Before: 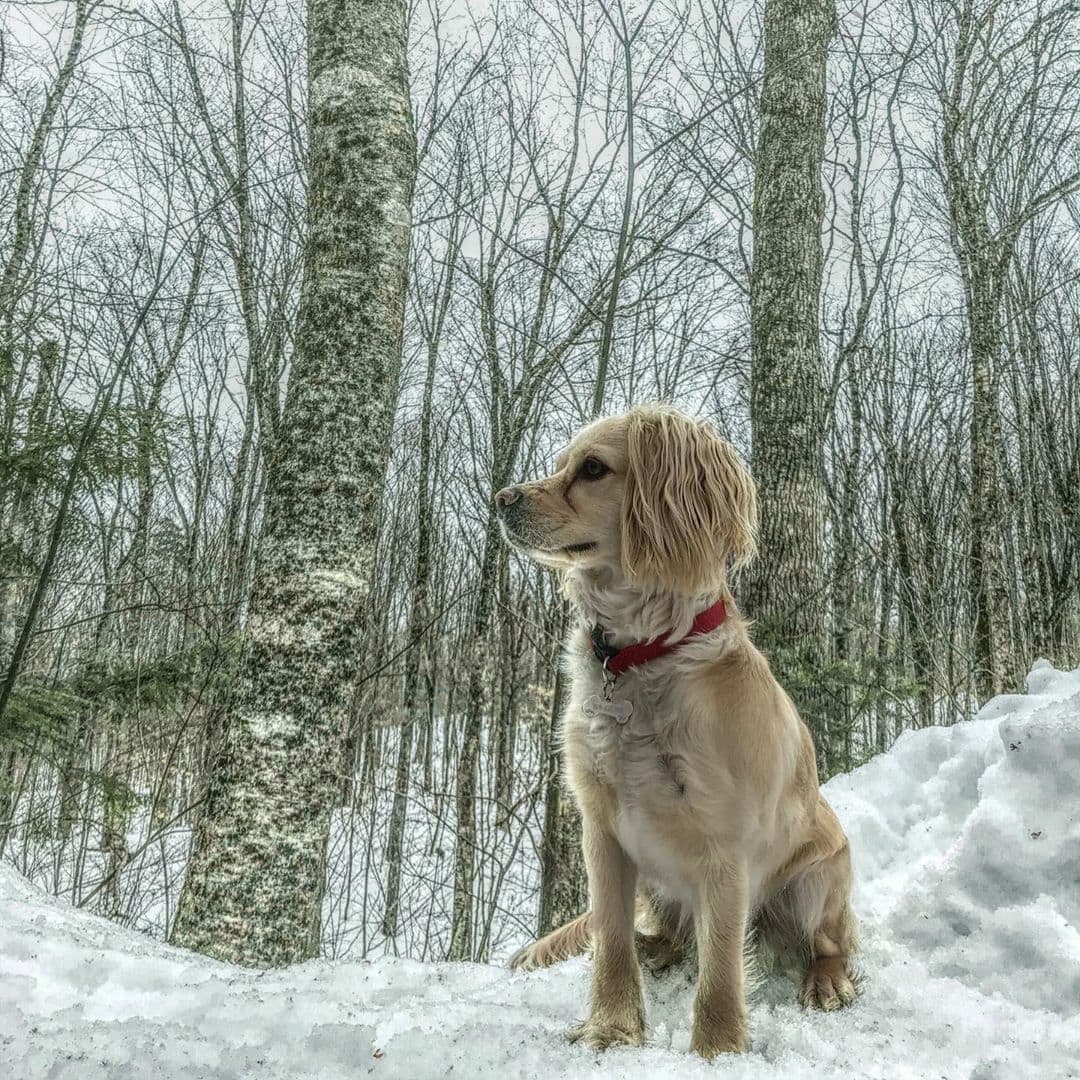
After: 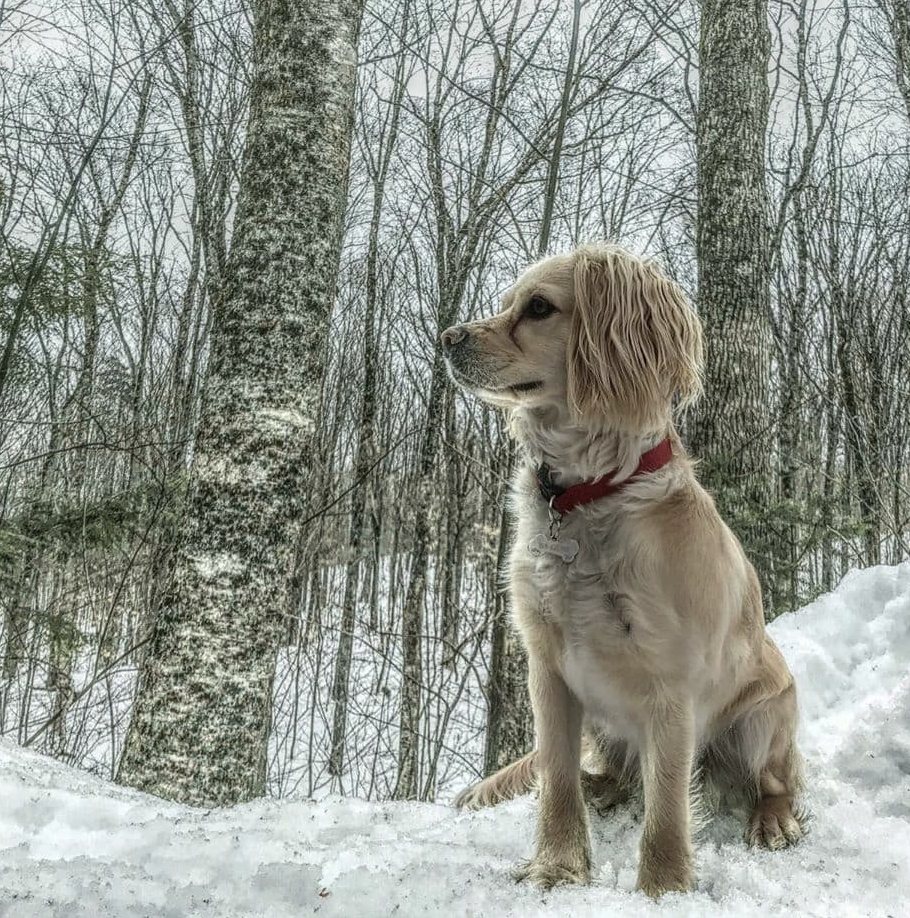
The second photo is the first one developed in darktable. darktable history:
crop and rotate: left 5.023%, top 14.974%, right 10.639%
contrast brightness saturation: contrast 0.055, brightness -0.013, saturation -0.228
